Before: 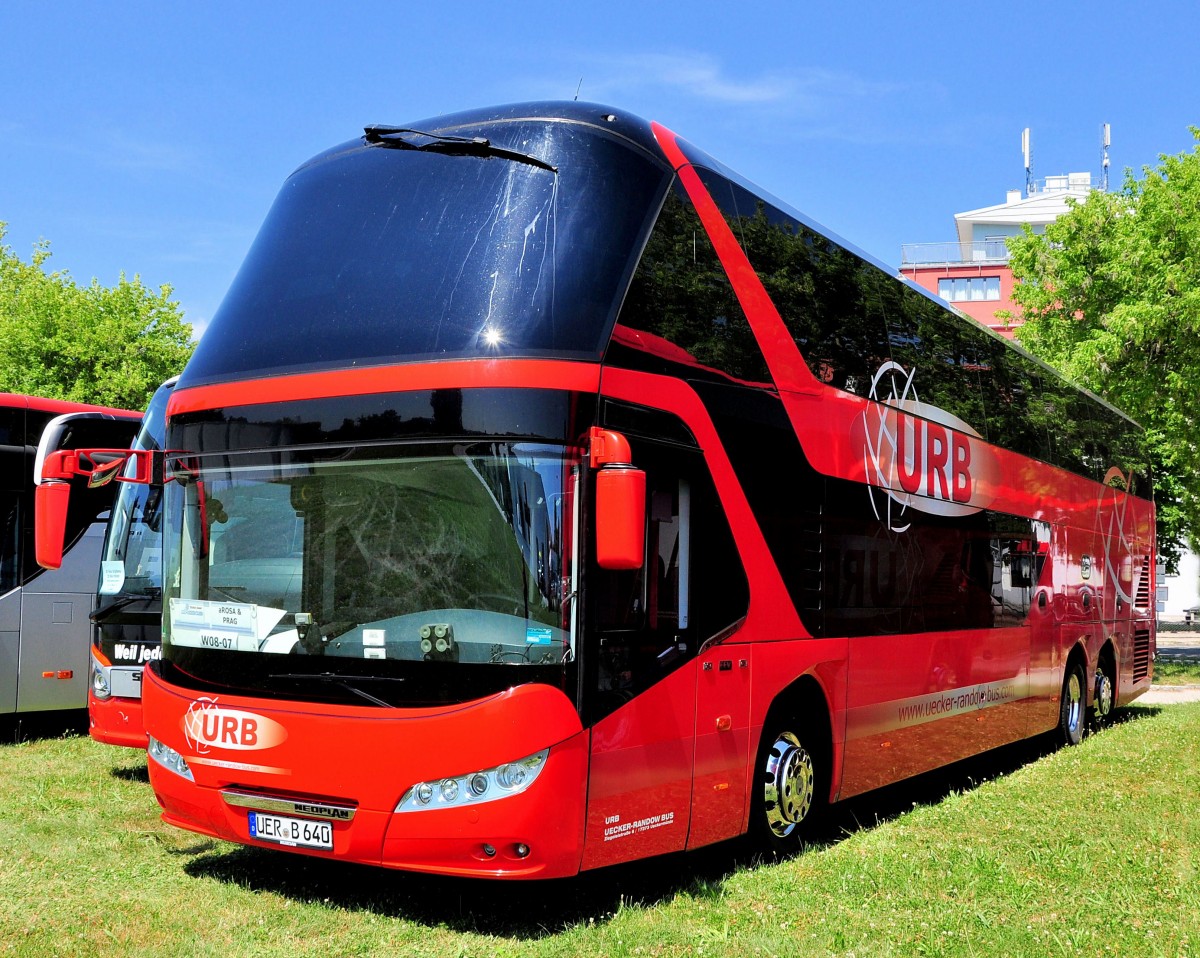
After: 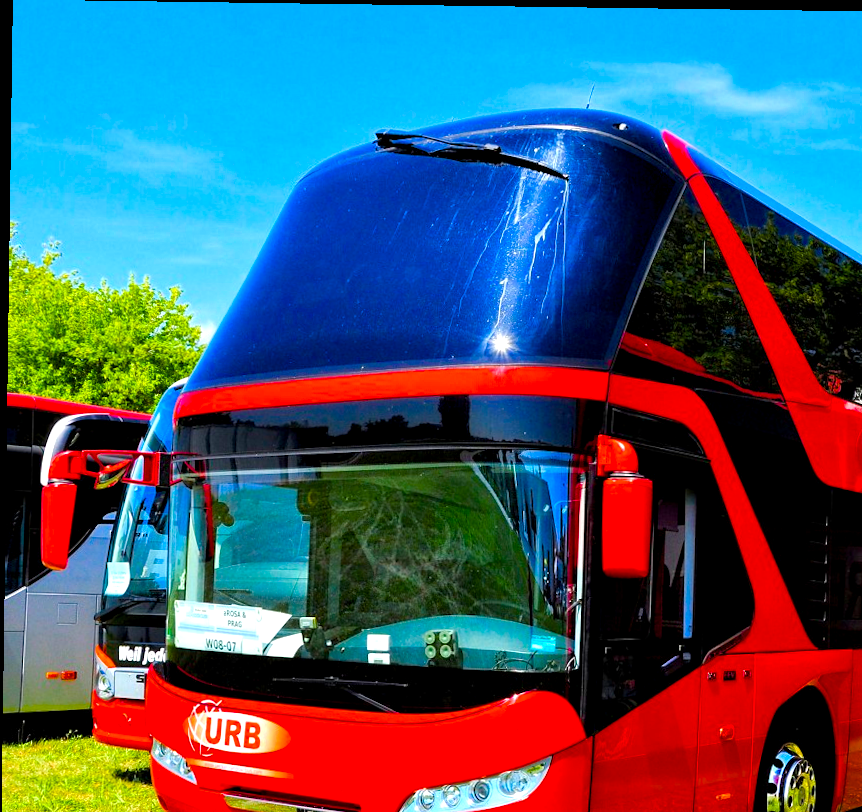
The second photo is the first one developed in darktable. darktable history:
rotate and perspective: rotation 0.8°, automatic cropping off
crop: right 28.885%, bottom 16.626%
local contrast: highlights 100%, shadows 100%, detail 120%, midtone range 0.2
color balance rgb: linear chroma grading › shadows 10%, linear chroma grading › highlights 10%, linear chroma grading › global chroma 15%, linear chroma grading › mid-tones 15%, perceptual saturation grading › global saturation 40%, perceptual saturation grading › highlights -25%, perceptual saturation grading › mid-tones 35%, perceptual saturation grading › shadows 35%, perceptual brilliance grading › global brilliance 11.29%, global vibrance 11.29%
